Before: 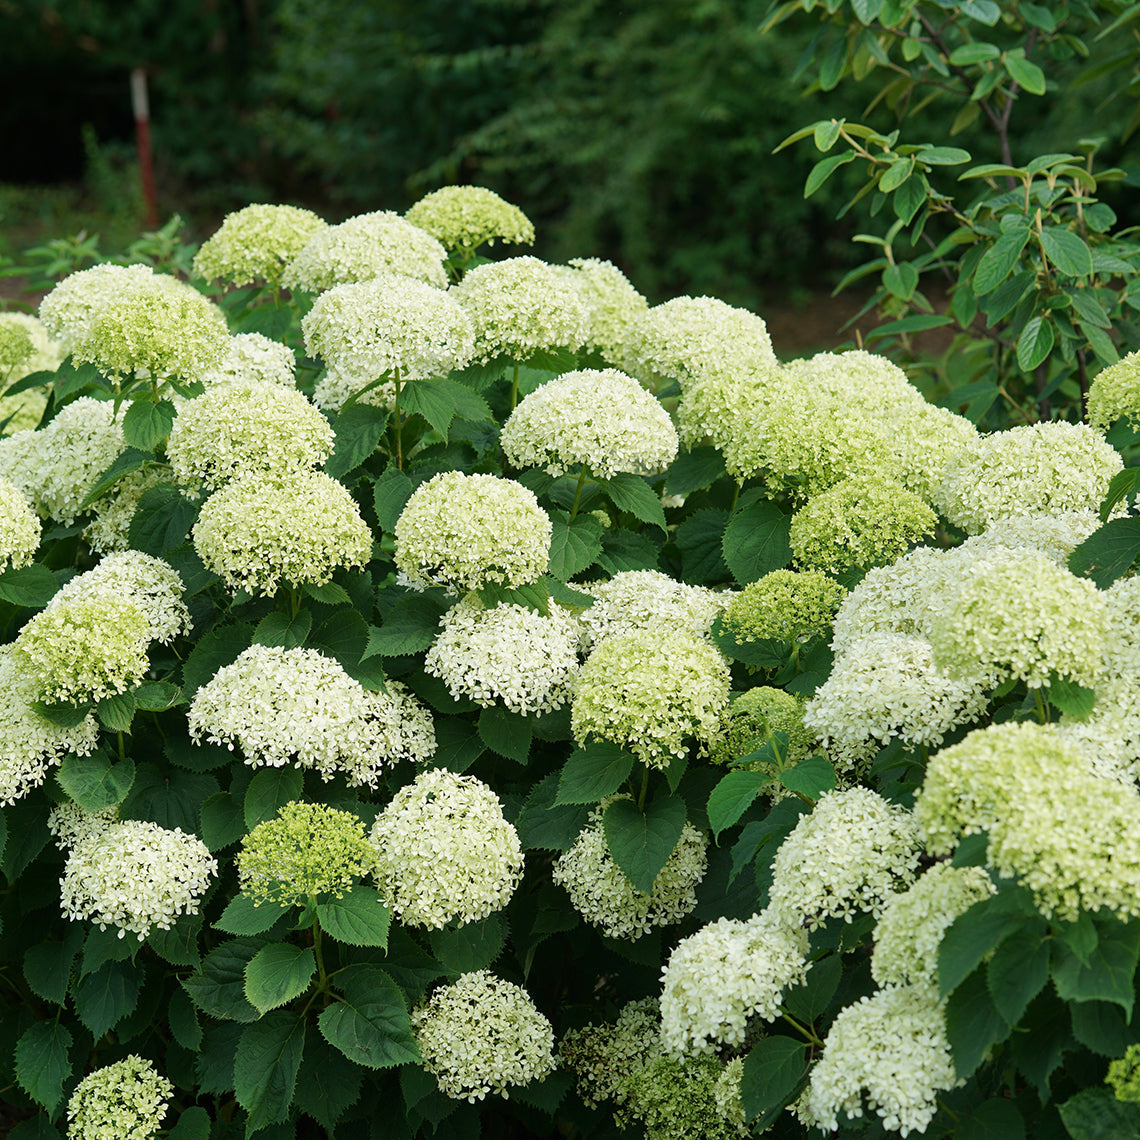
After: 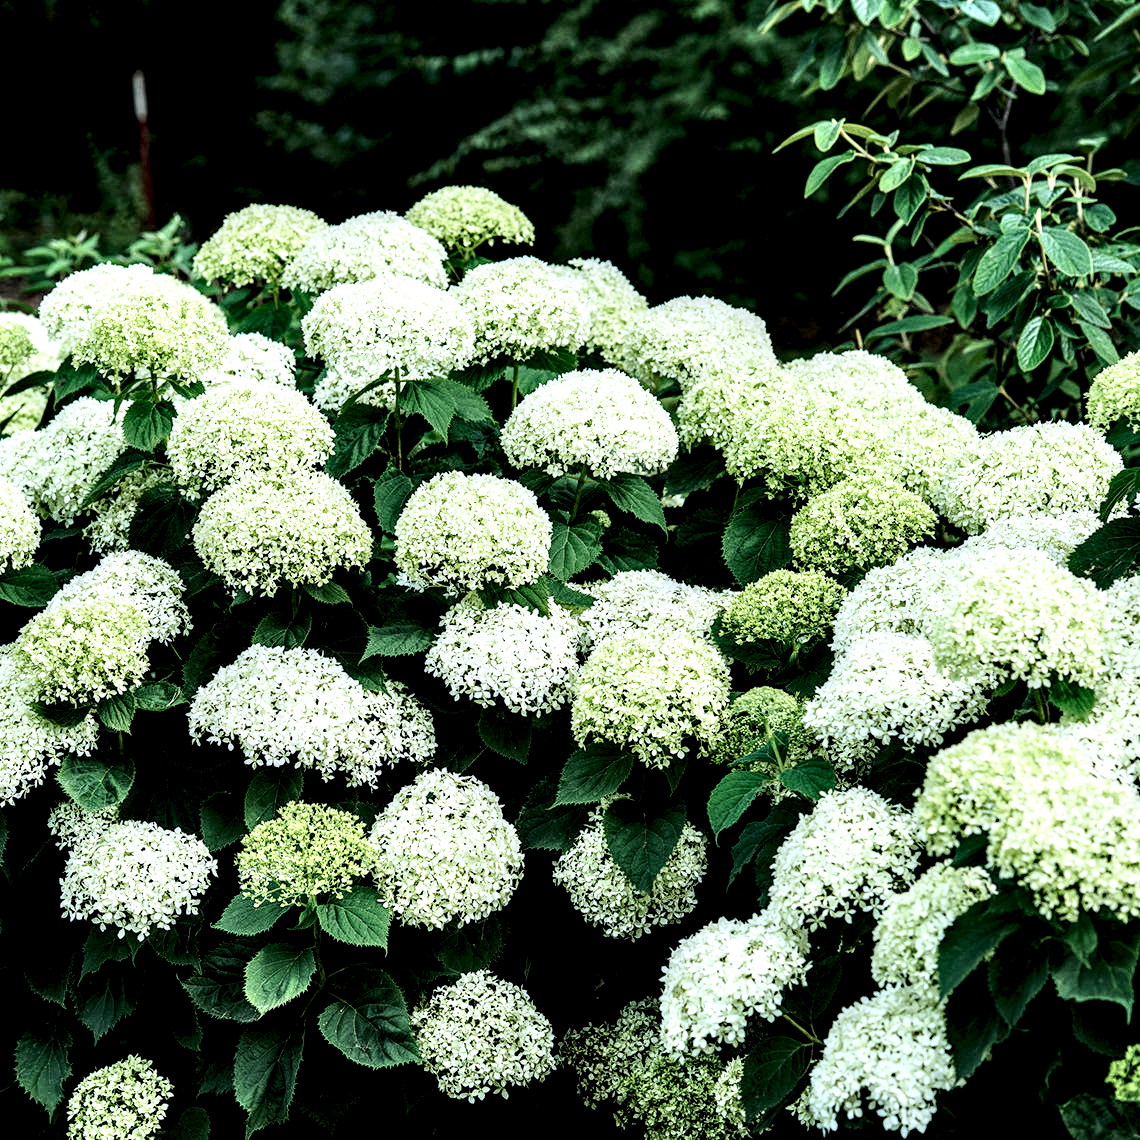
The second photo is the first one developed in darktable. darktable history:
local contrast: shadows 185%, detail 225%
tone equalizer: -8 EV -0.75 EV, -7 EV -0.7 EV, -6 EV -0.6 EV, -5 EV -0.4 EV, -3 EV 0.4 EV, -2 EV 0.6 EV, -1 EV 0.7 EV, +0 EV 0.75 EV, edges refinement/feathering 500, mask exposure compensation -1.57 EV, preserve details no
color calibration: x 0.372, y 0.386, temperature 4283.97 K
filmic rgb: white relative exposure 3.85 EV, hardness 4.3
